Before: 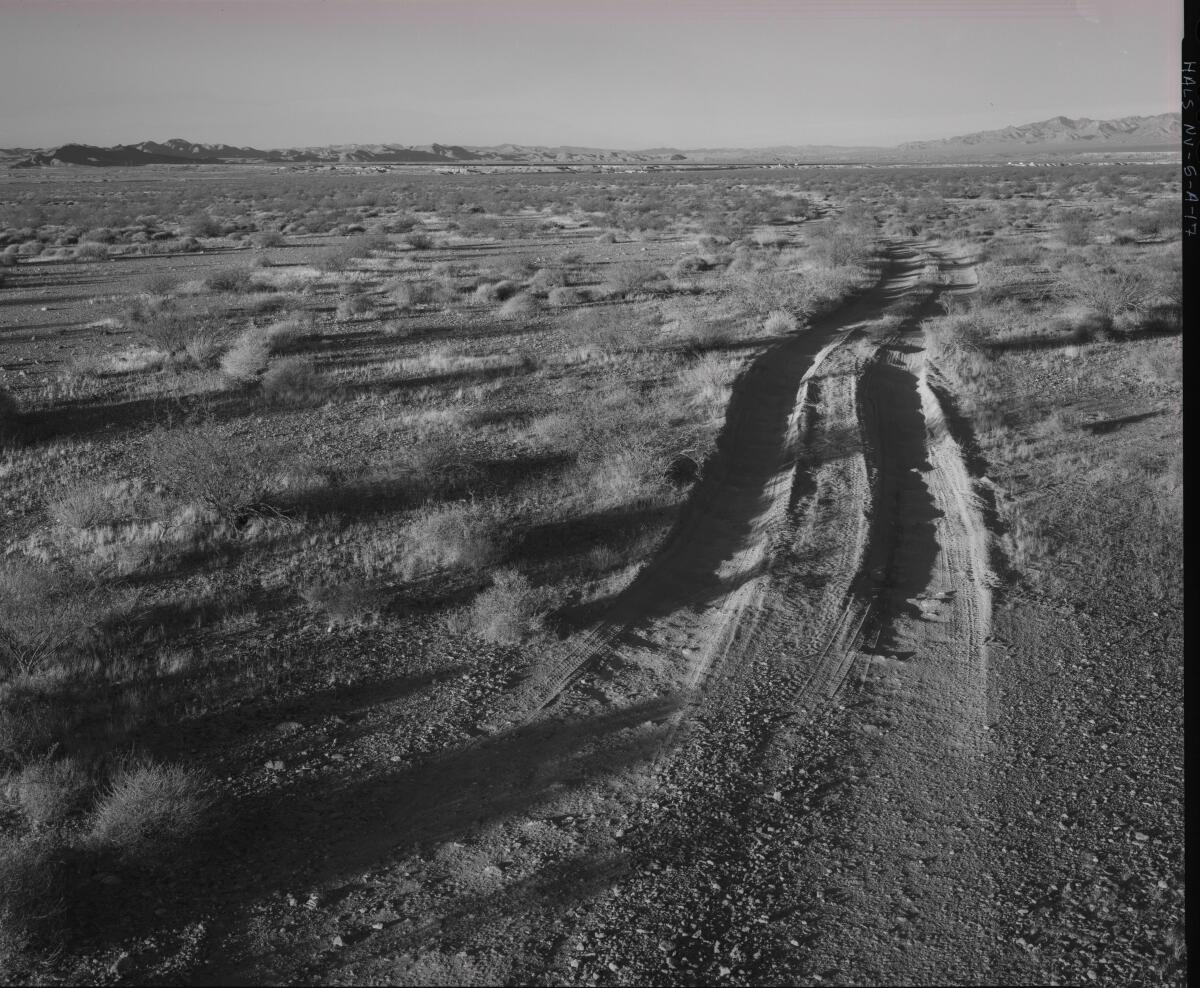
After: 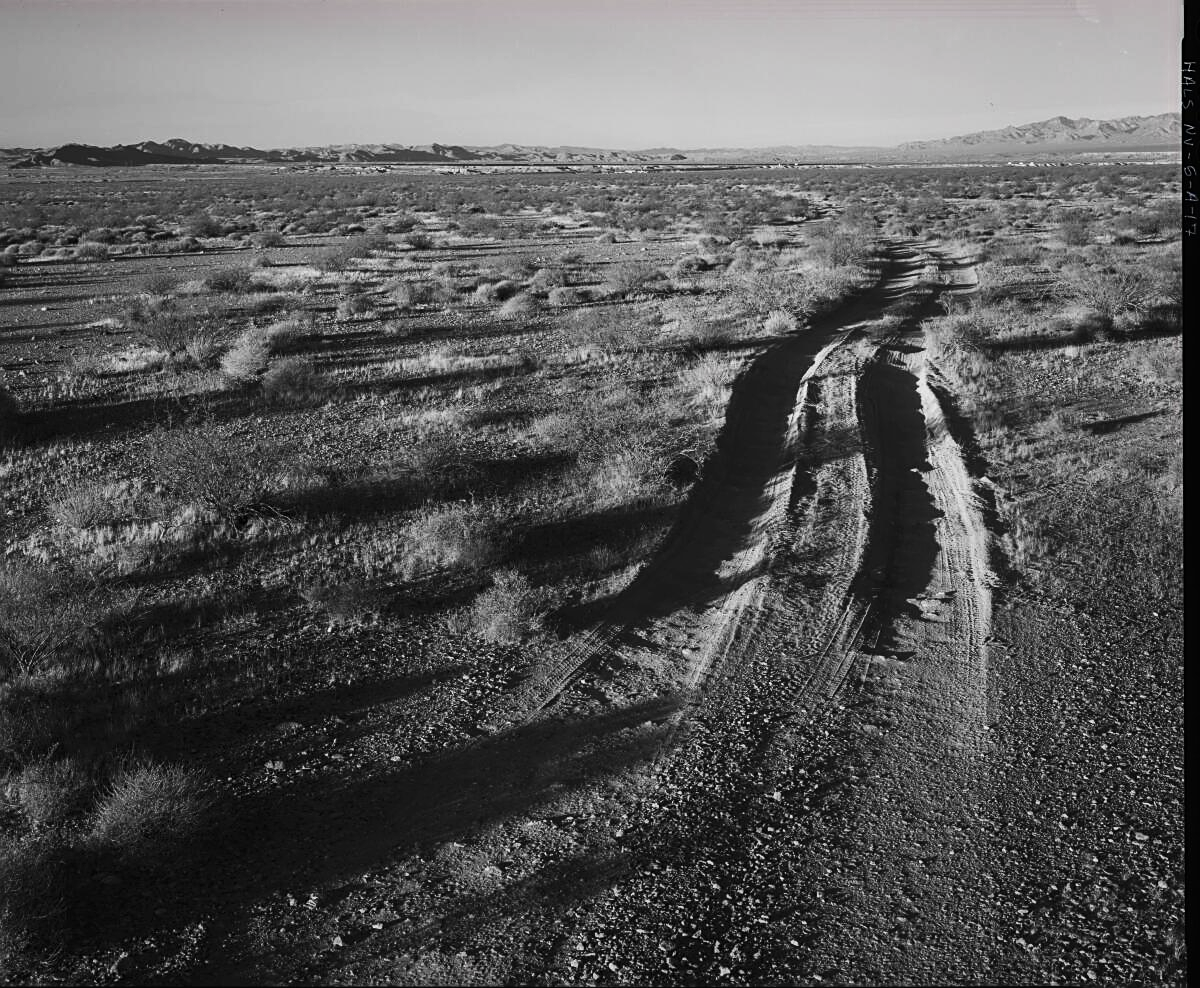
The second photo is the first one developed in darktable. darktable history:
sharpen: on, module defaults
contrast brightness saturation: contrast 0.25, saturation -0.31
